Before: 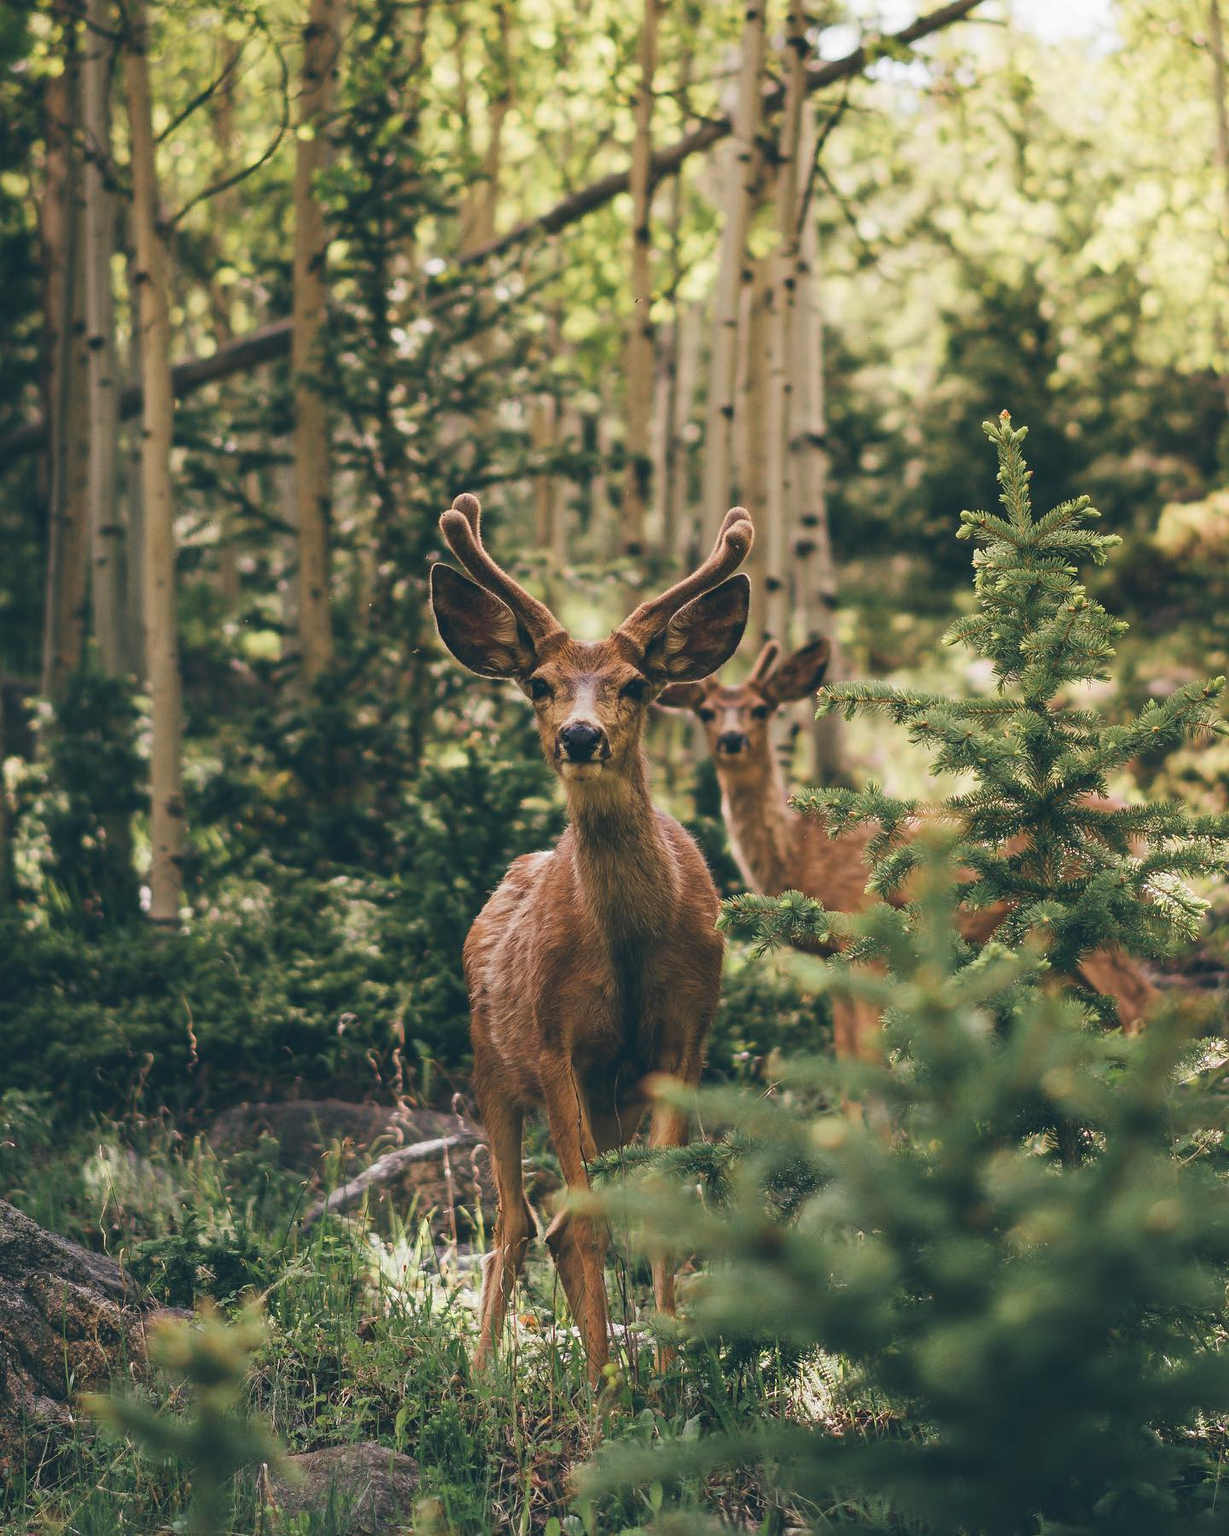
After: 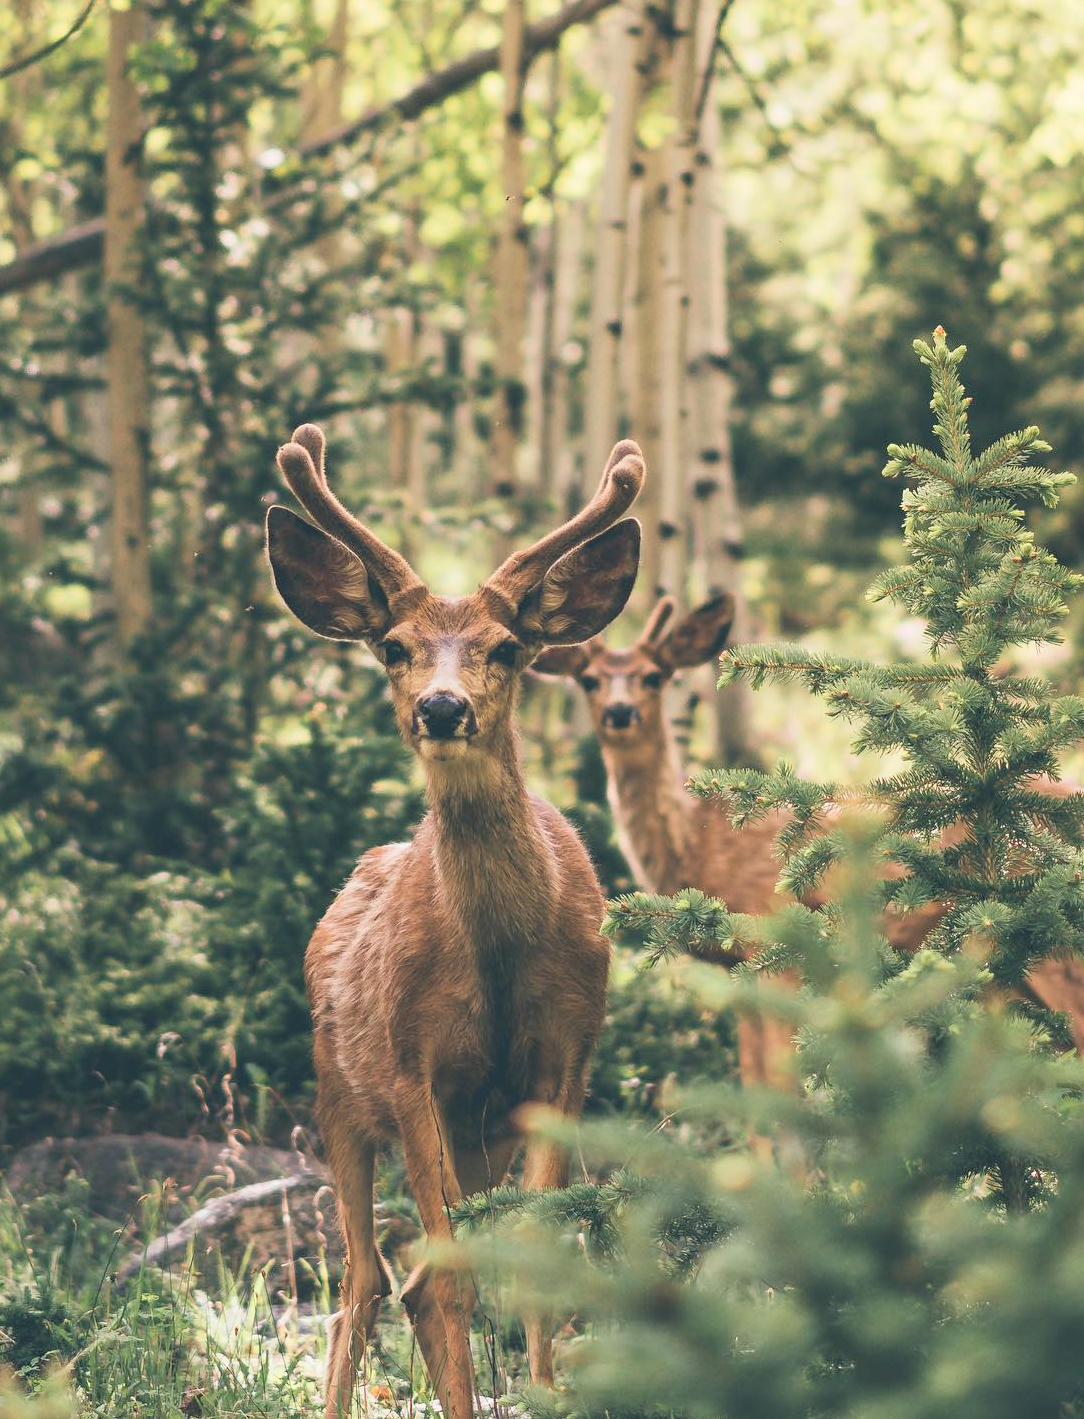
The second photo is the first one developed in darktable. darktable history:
contrast brightness saturation: contrast 0.143, brightness 0.22
crop: left 16.573%, top 8.612%, right 8.148%, bottom 12.465%
